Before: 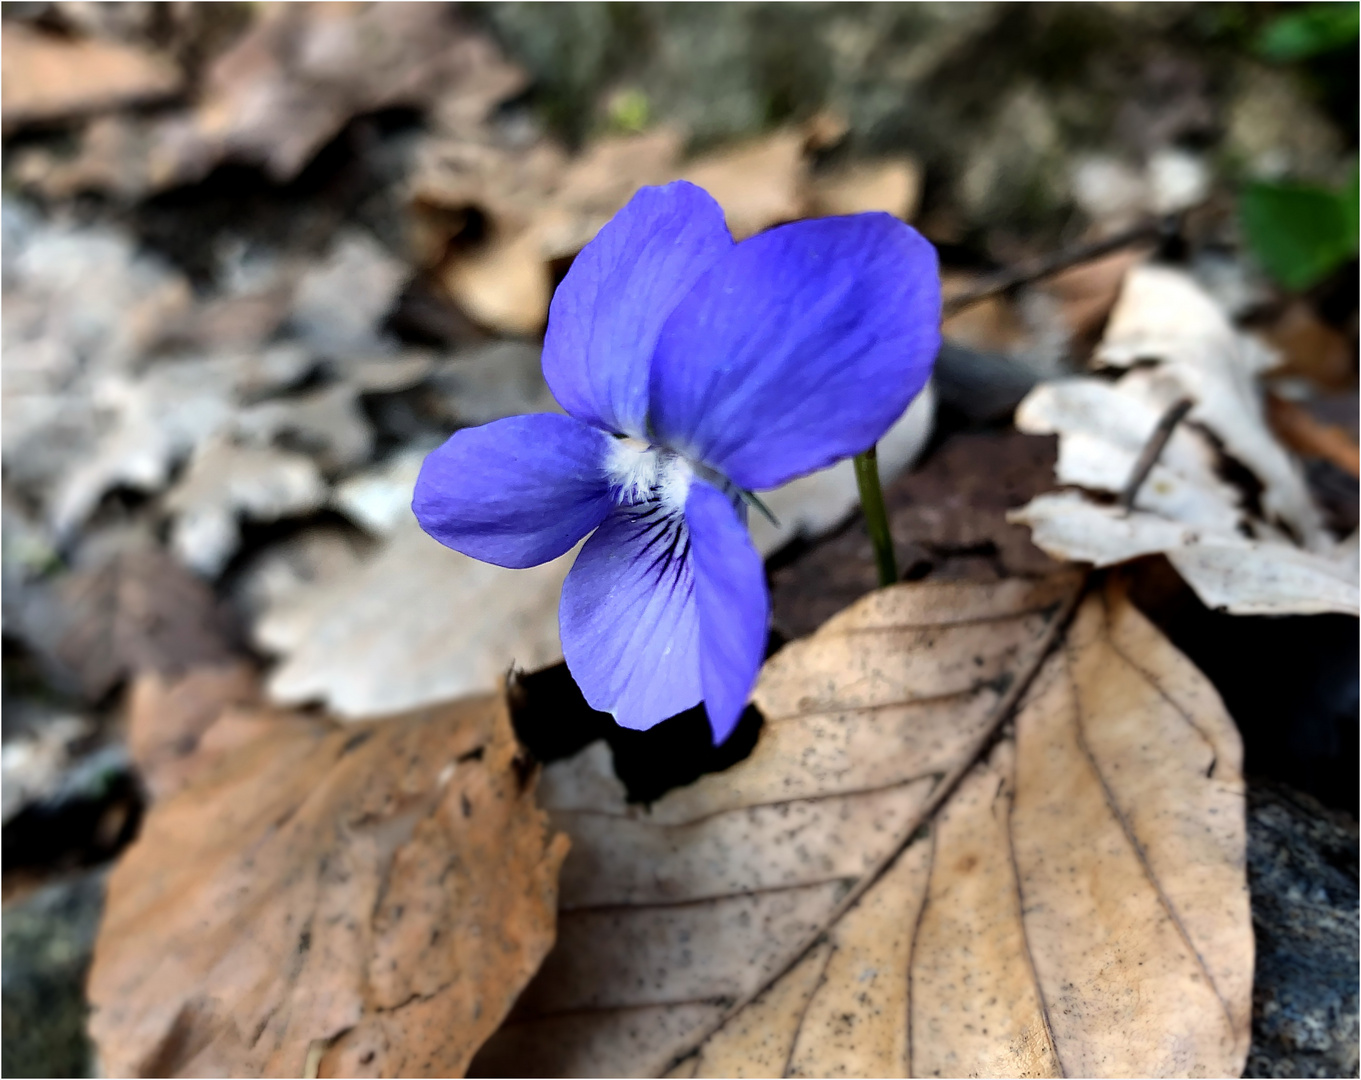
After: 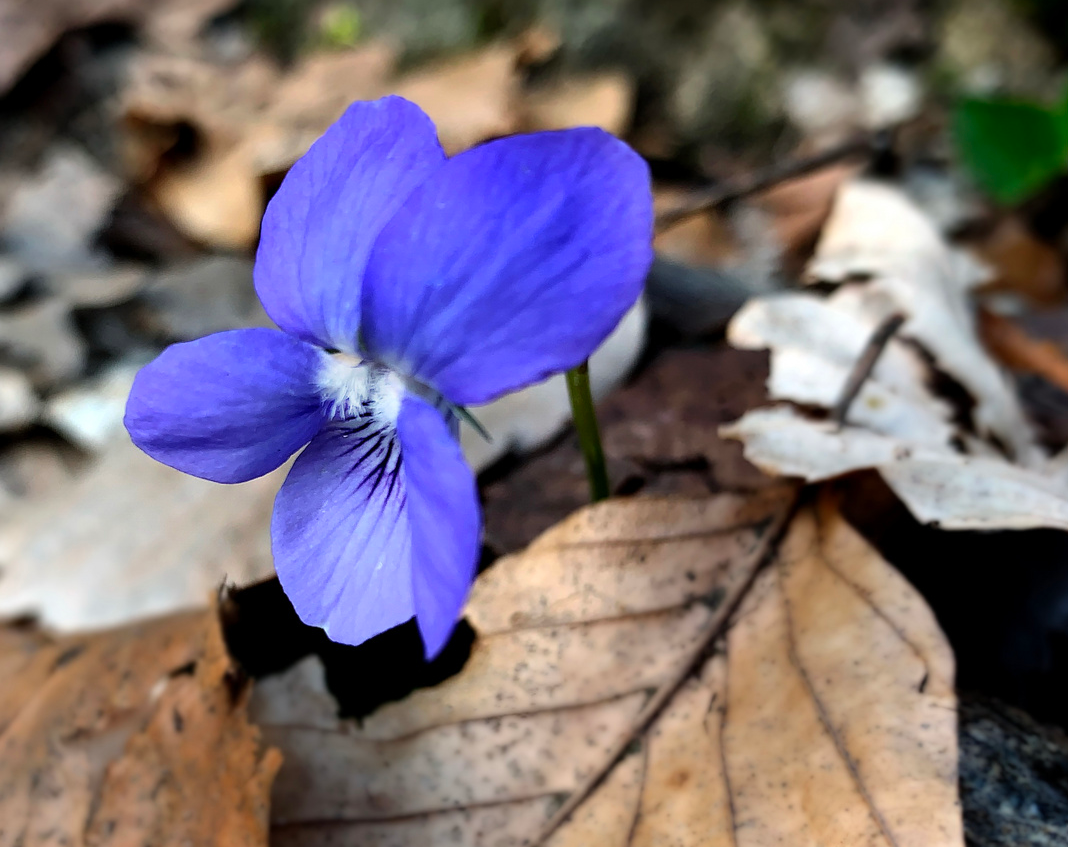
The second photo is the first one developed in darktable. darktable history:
crop and rotate: left 21.174%, top 7.956%, right 0.347%, bottom 13.593%
